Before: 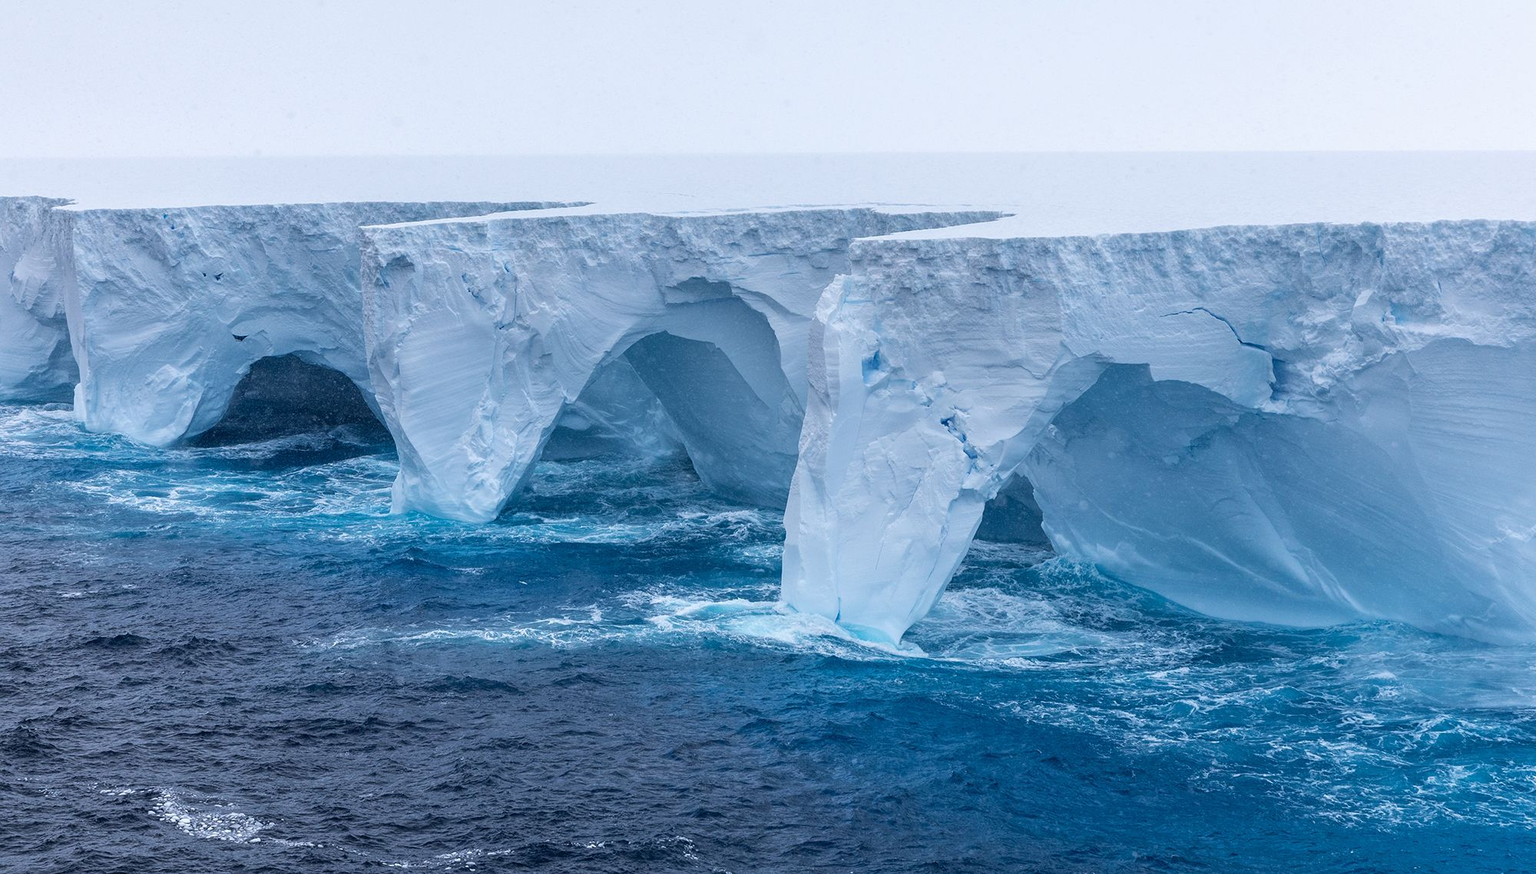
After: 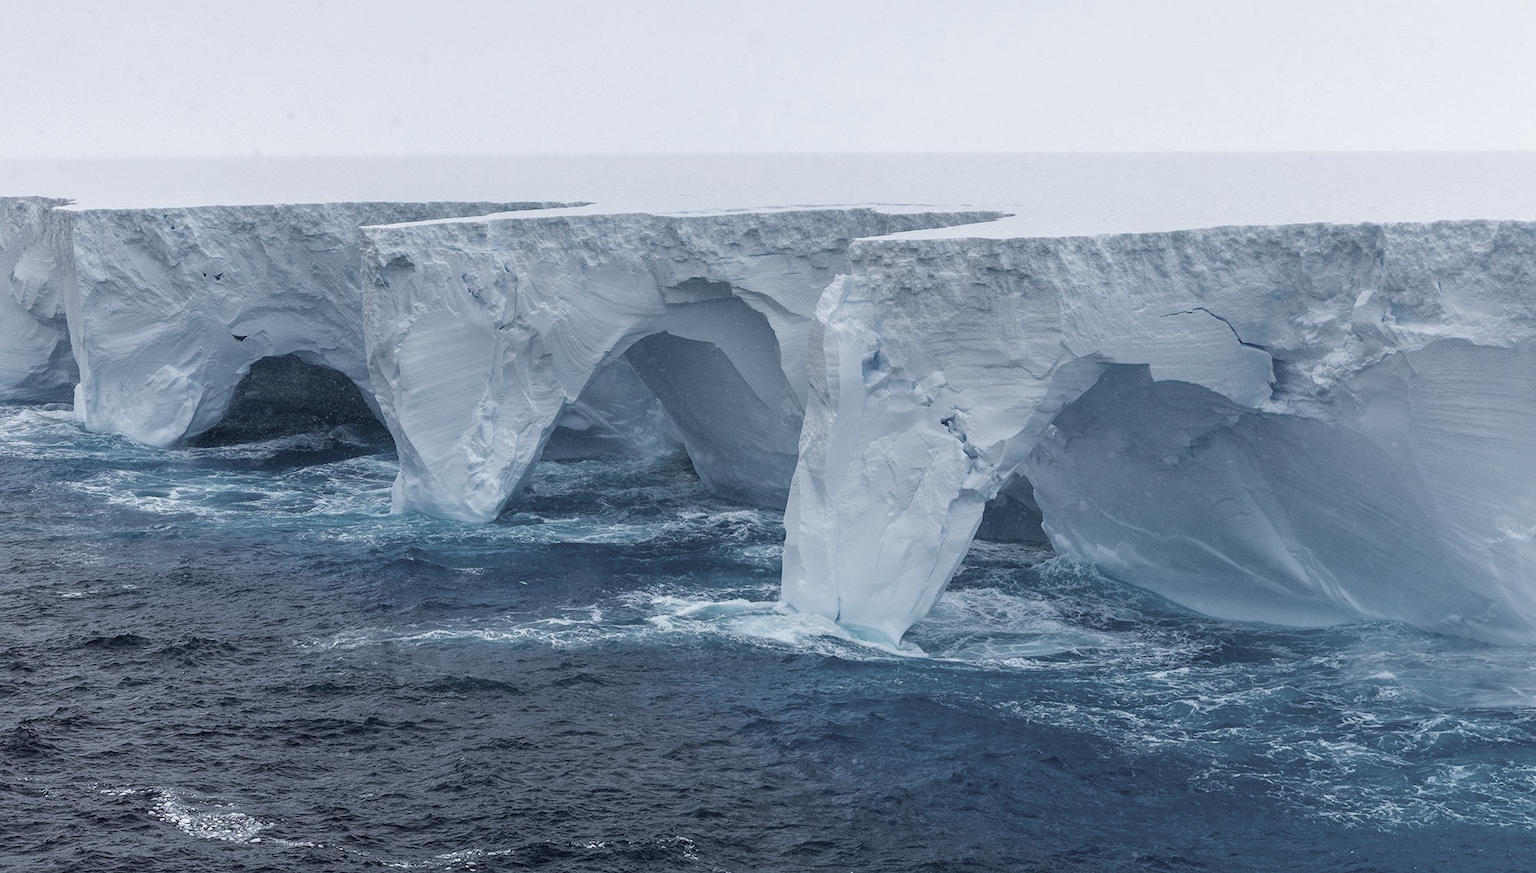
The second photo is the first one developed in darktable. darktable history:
color zones: curves: ch0 [(0, 0.487) (0.241, 0.395) (0.434, 0.373) (0.658, 0.412) (0.838, 0.487)]; ch1 [(0, 0) (0.053, 0.053) (0.211, 0.202) (0.579, 0.259) (0.781, 0.241)]
